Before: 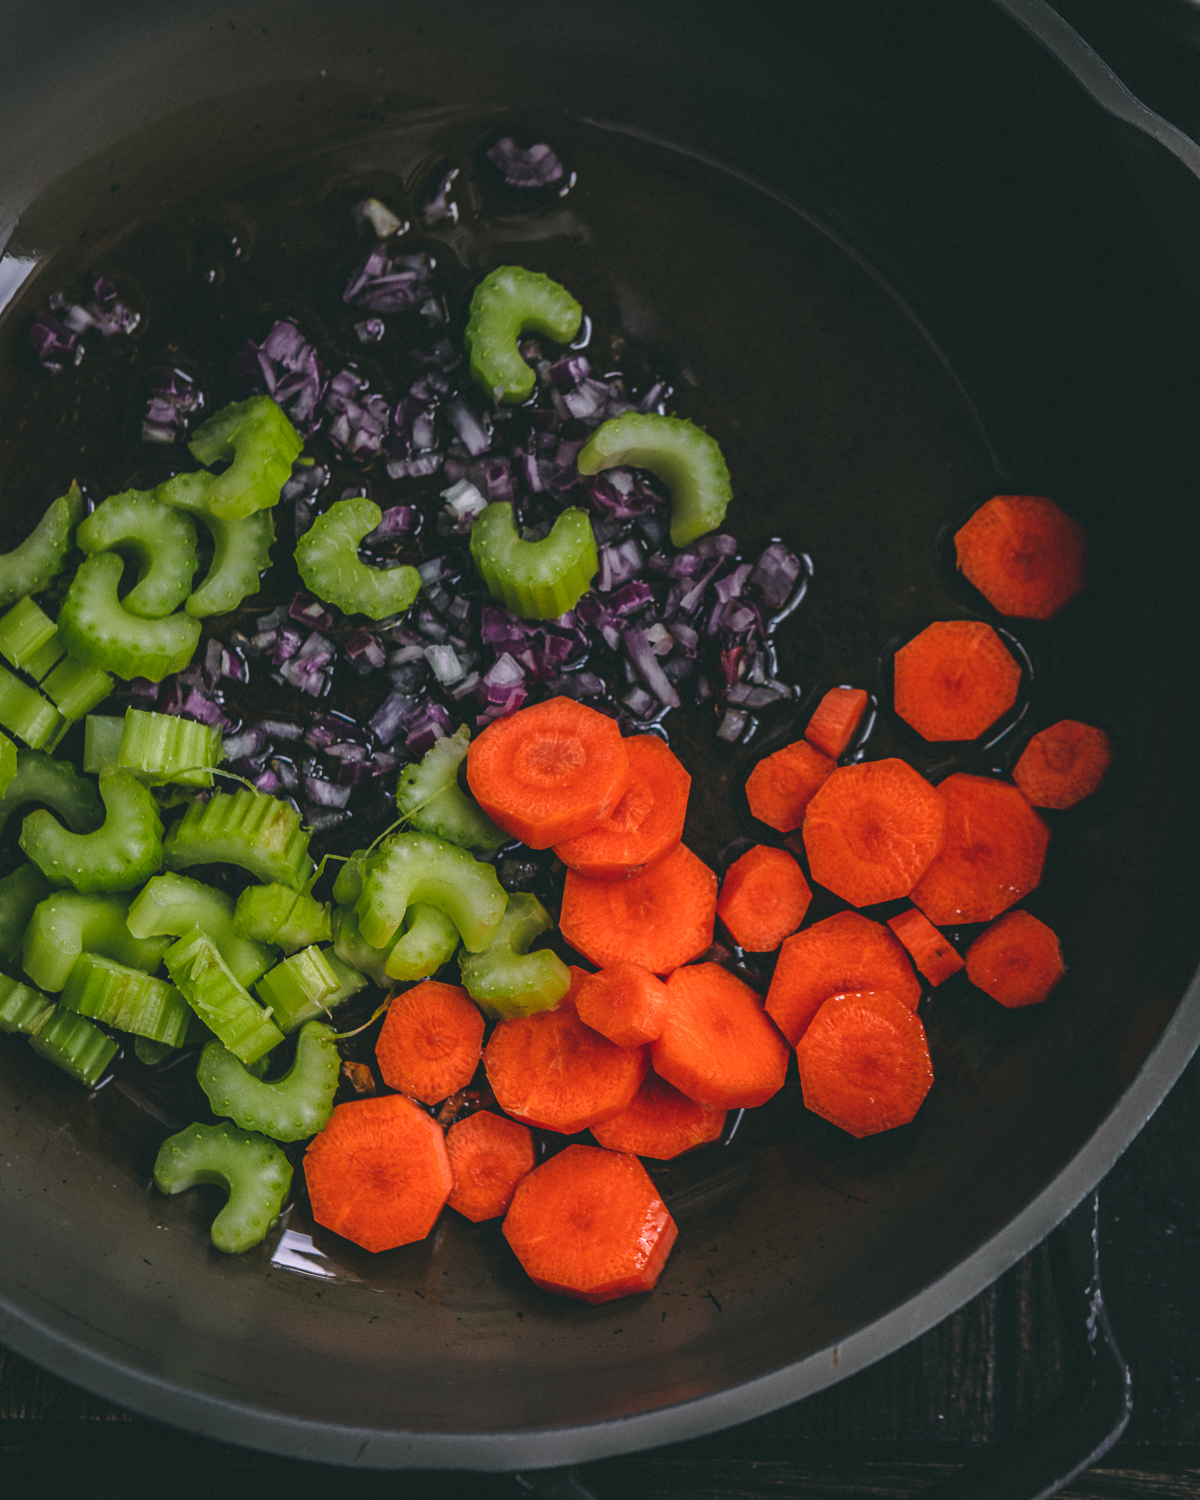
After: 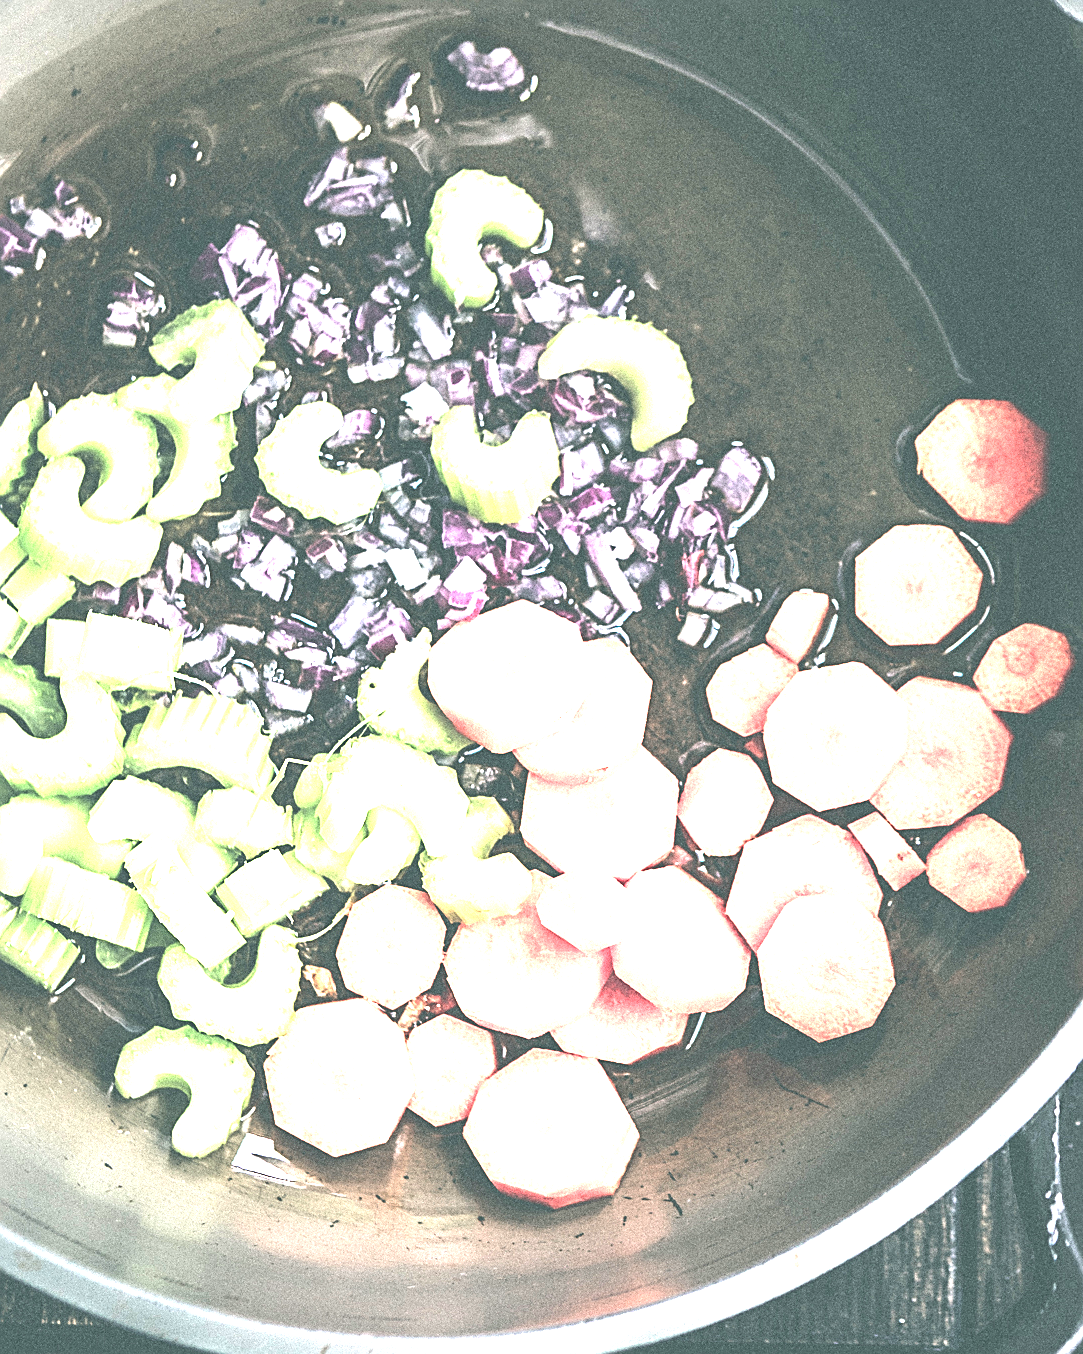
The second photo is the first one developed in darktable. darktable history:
exposure: black level correction 0, exposure 4 EV, compensate exposure bias true, compensate highlight preservation false
crop: left 3.305%, top 6.436%, right 6.389%, bottom 3.258%
sharpen: on, module defaults
white balance: red 1.004, blue 1.024
color balance rgb: perceptual saturation grading › highlights -31.88%, perceptual saturation grading › mid-tones 5.8%, perceptual saturation grading › shadows 18.12%, perceptual brilliance grading › highlights 3.62%, perceptual brilliance grading › mid-tones -18.12%, perceptual brilliance grading › shadows -41.3%
